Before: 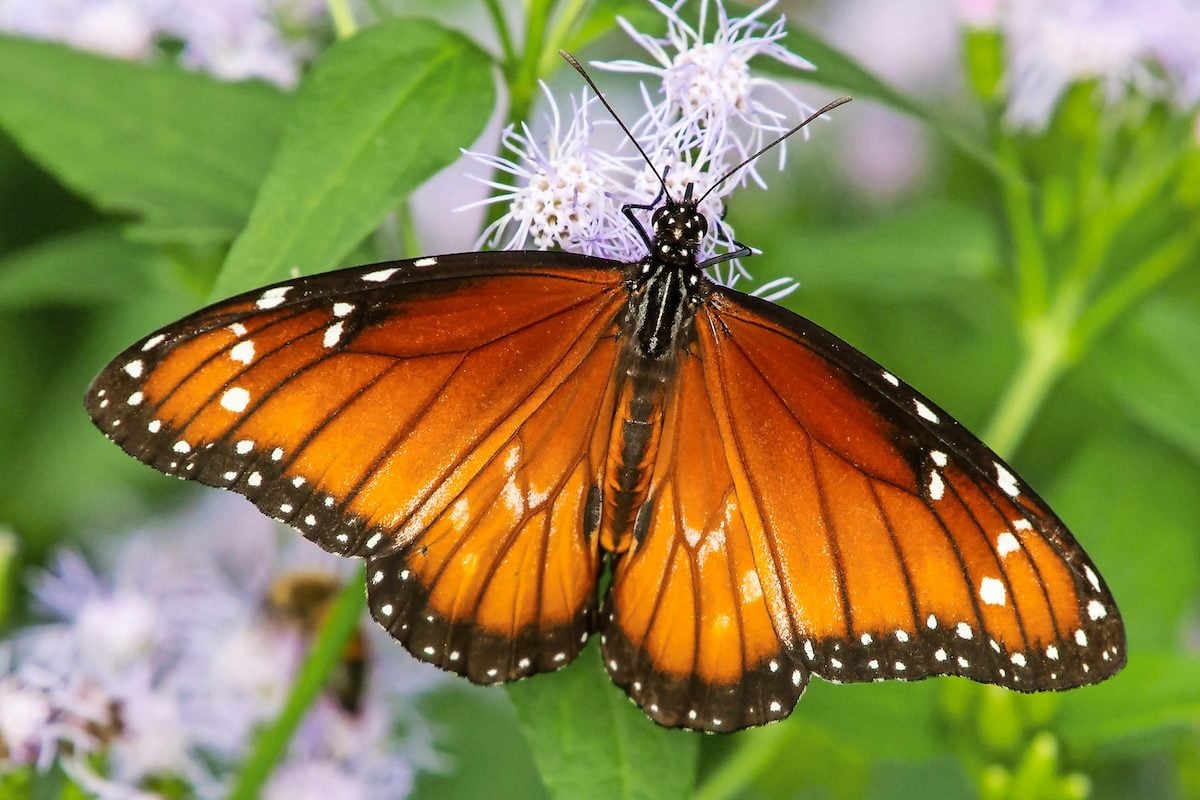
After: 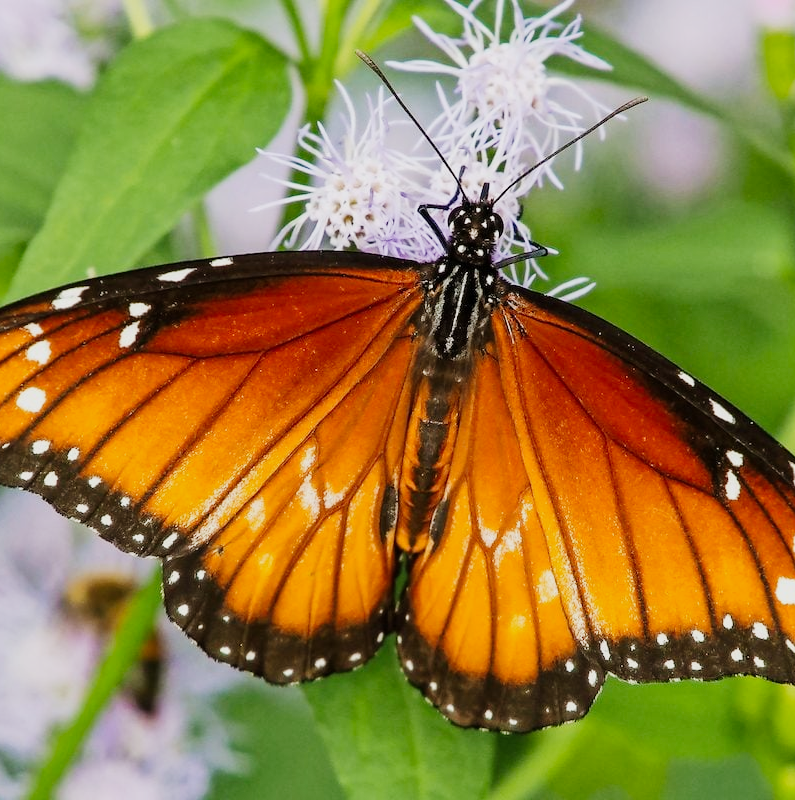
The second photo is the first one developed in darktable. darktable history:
crop: left 17.059%, right 16.611%
contrast equalizer: y [[0.5, 0.5, 0.468, 0.5, 0.5, 0.5], [0.5 ×6], [0.5 ×6], [0 ×6], [0 ×6]], mix -0.191
tone curve: curves: ch0 [(0, 0) (0.091, 0.066) (0.184, 0.16) (0.491, 0.519) (0.748, 0.765) (1, 0.919)]; ch1 [(0, 0) (0.179, 0.173) (0.322, 0.32) (0.424, 0.424) (0.502, 0.504) (0.56, 0.575) (0.631, 0.675) (0.777, 0.806) (1, 1)]; ch2 [(0, 0) (0.434, 0.447) (0.485, 0.495) (0.524, 0.563) (0.676, 0.691) (1, 1)], preserve colors none
